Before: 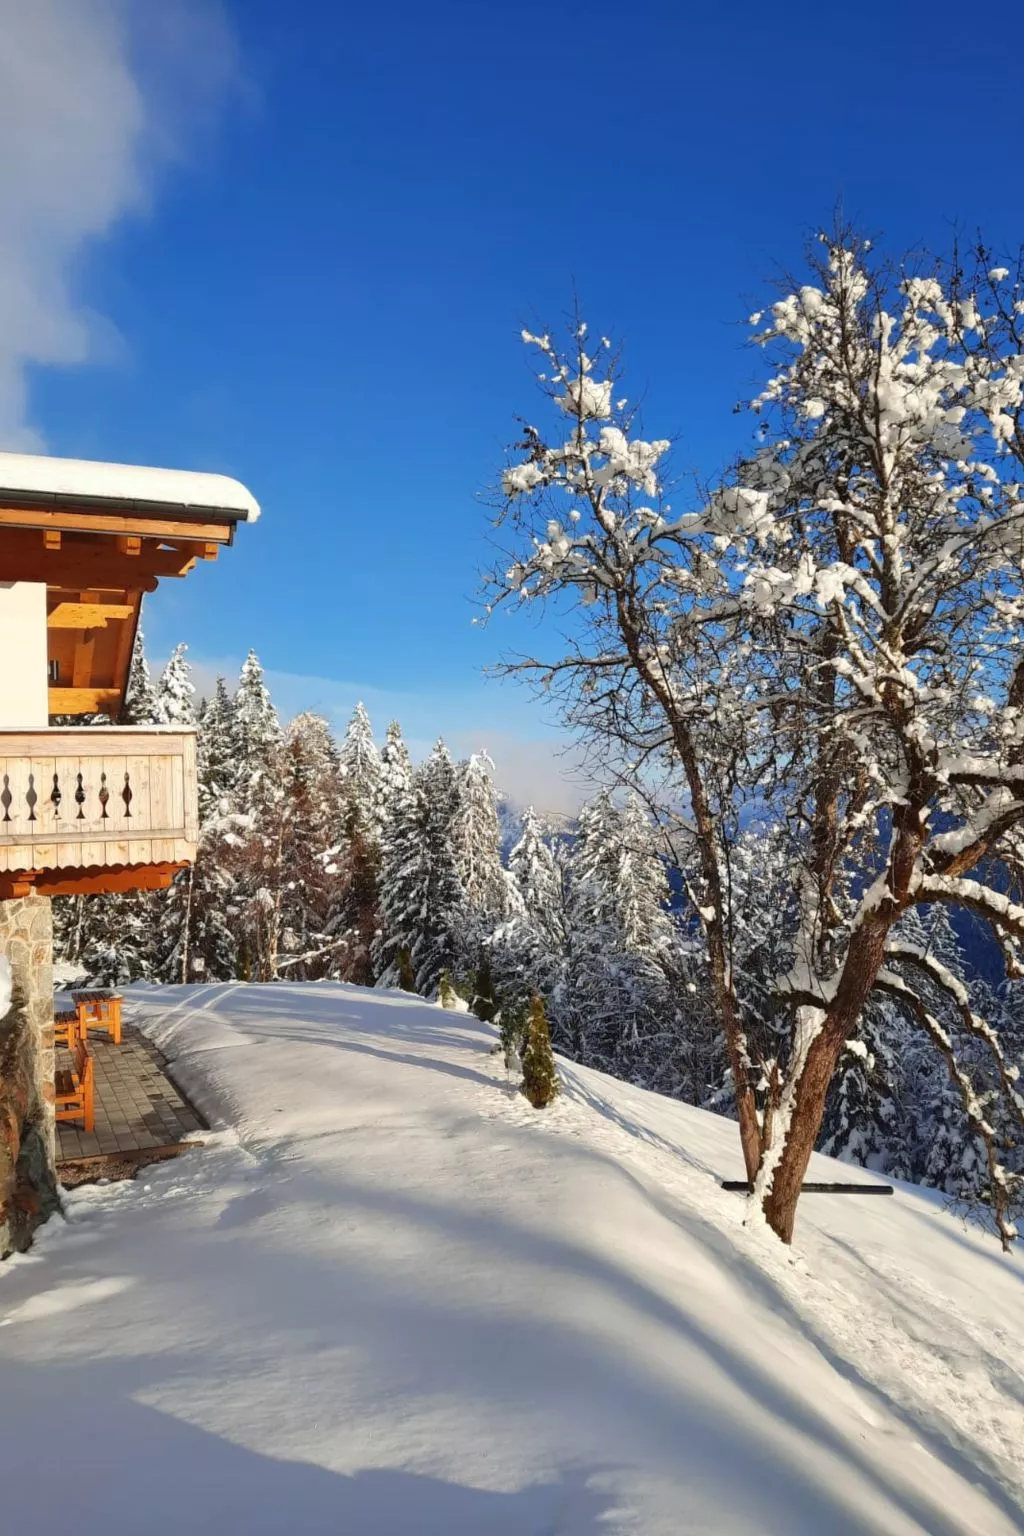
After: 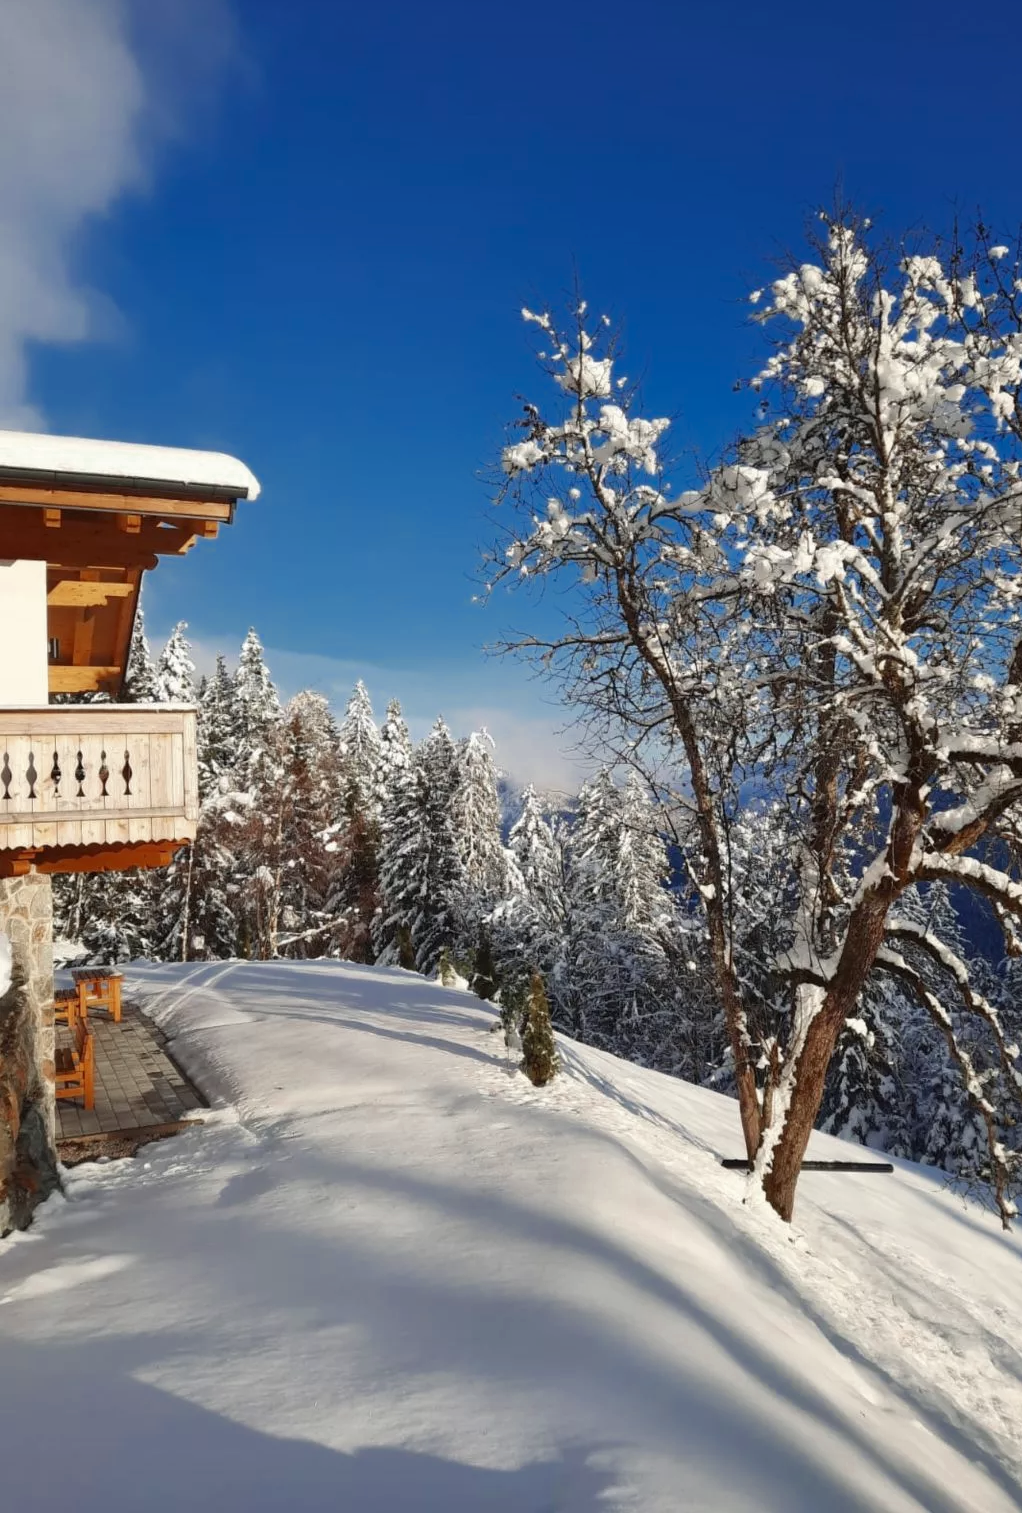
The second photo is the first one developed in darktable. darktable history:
crop: top 1.484%, right 0.113%
color zones: curves: ch0 [(0, 0.5) (0.125, 0.4) (0.25, 0.5) (0.375, 0.4) (0.5, 0.4) (0.625, 0.35) (0.75, 0.35) (0.875, 0.5)]; ch1 [(0, 0.35) (0.125, 0.45) (0.25, 0.35) (0.375, 0.35) (0.5, 0.35) (0.625, 0.35) (0.75, 0.45) (0.875, 0.35)]; ch2 [(0, 0.6) (0.125, 0.5) (0.25, 0.5) (0.375, 0.6) (0.5, 0.6) (0.625, 0.5) (0.75, 0.5) (0.875, 0.5)]
